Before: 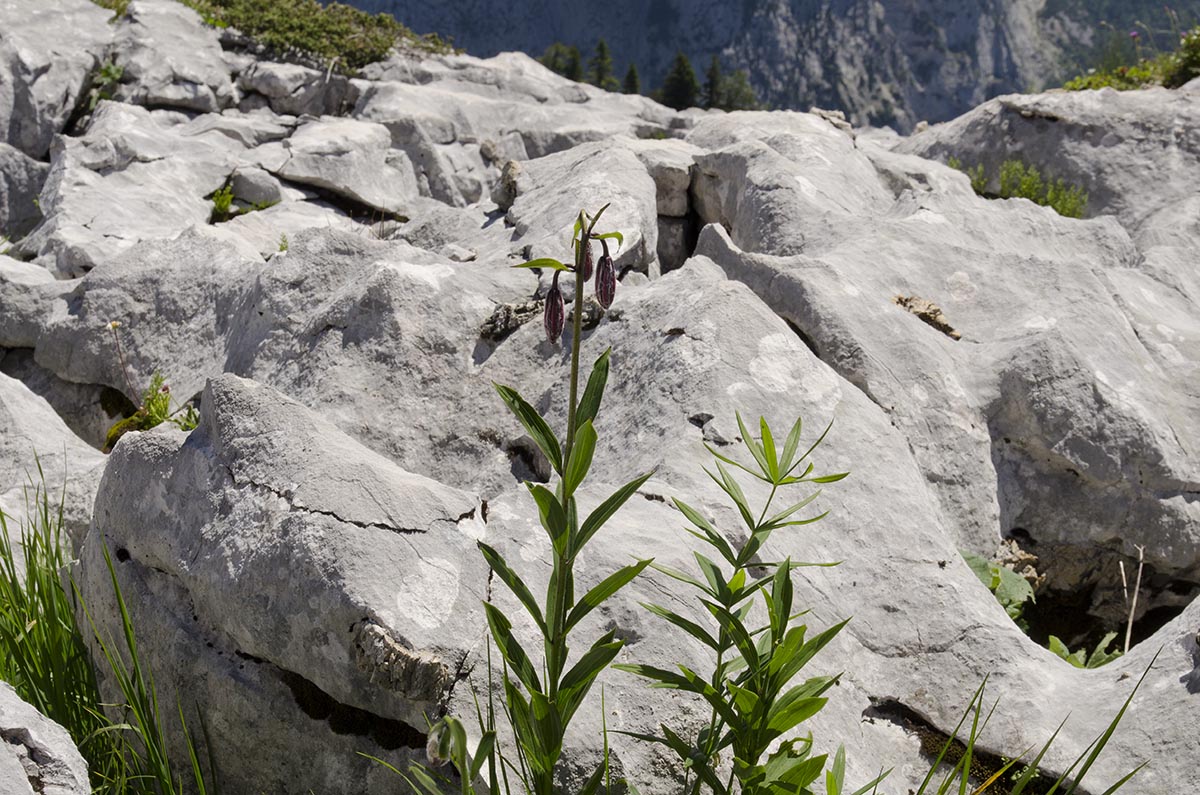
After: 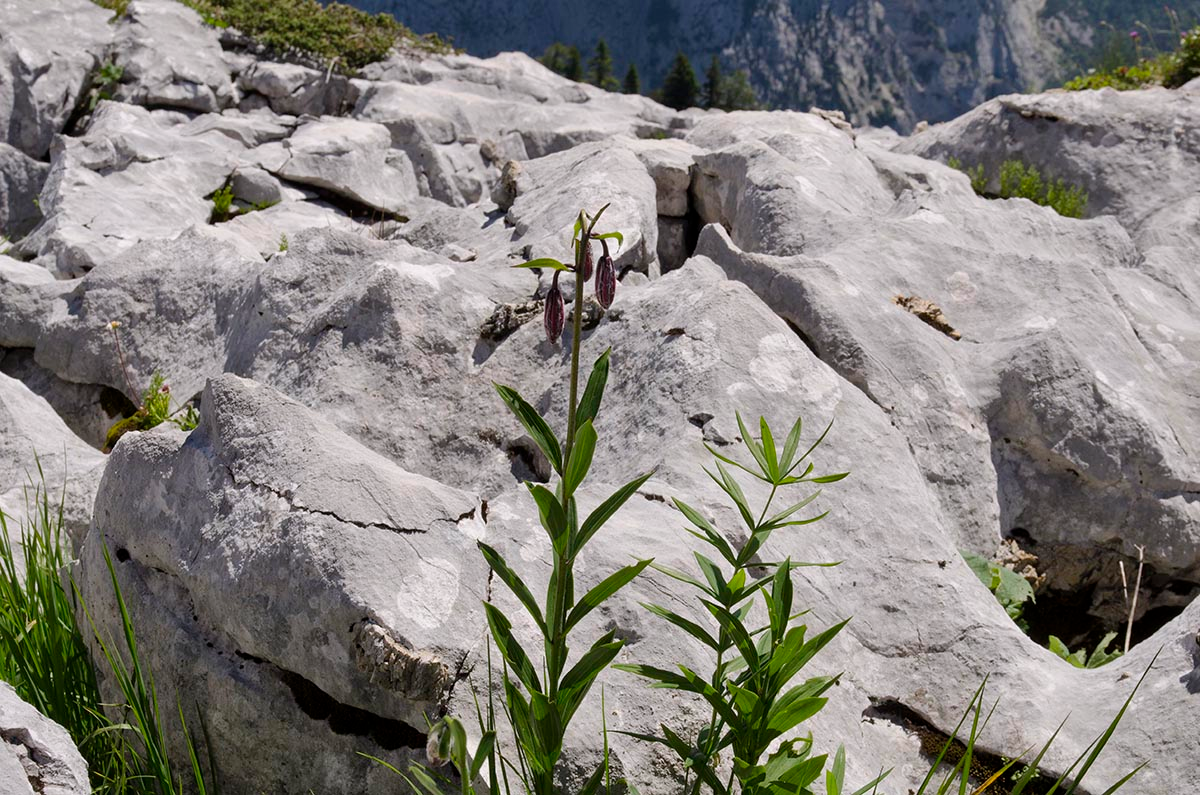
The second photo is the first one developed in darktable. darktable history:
shadows and highlights: shadows 43.71, white point adjustment -1.46, soften with gaussian
white balance: red 1.004, blue 1.024
